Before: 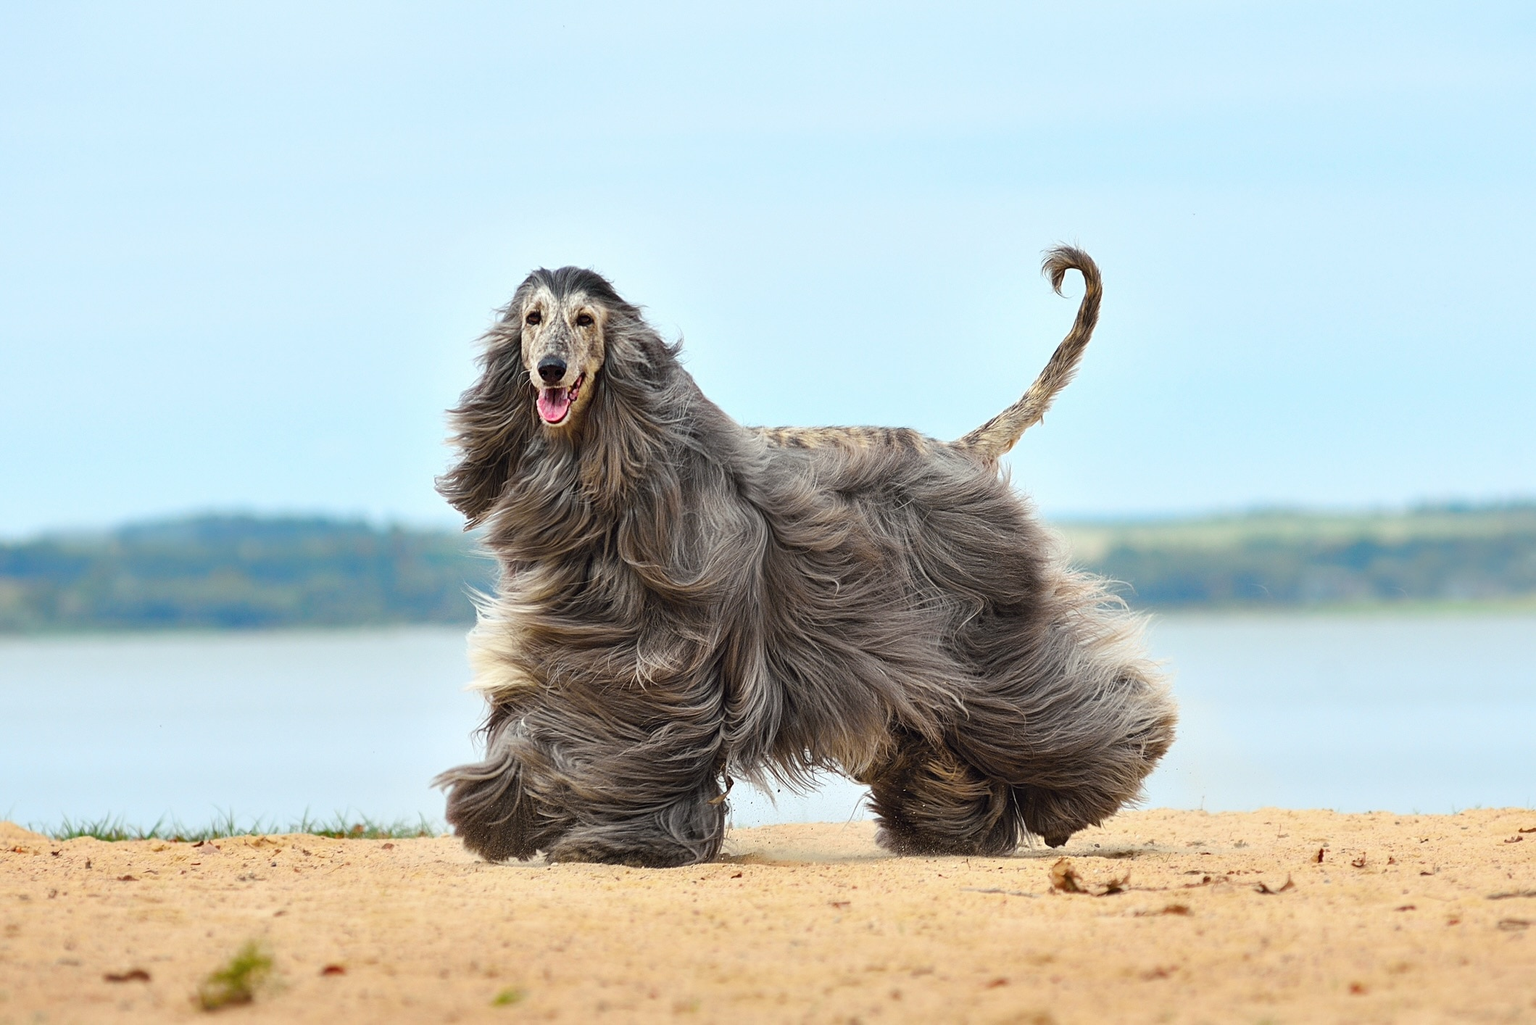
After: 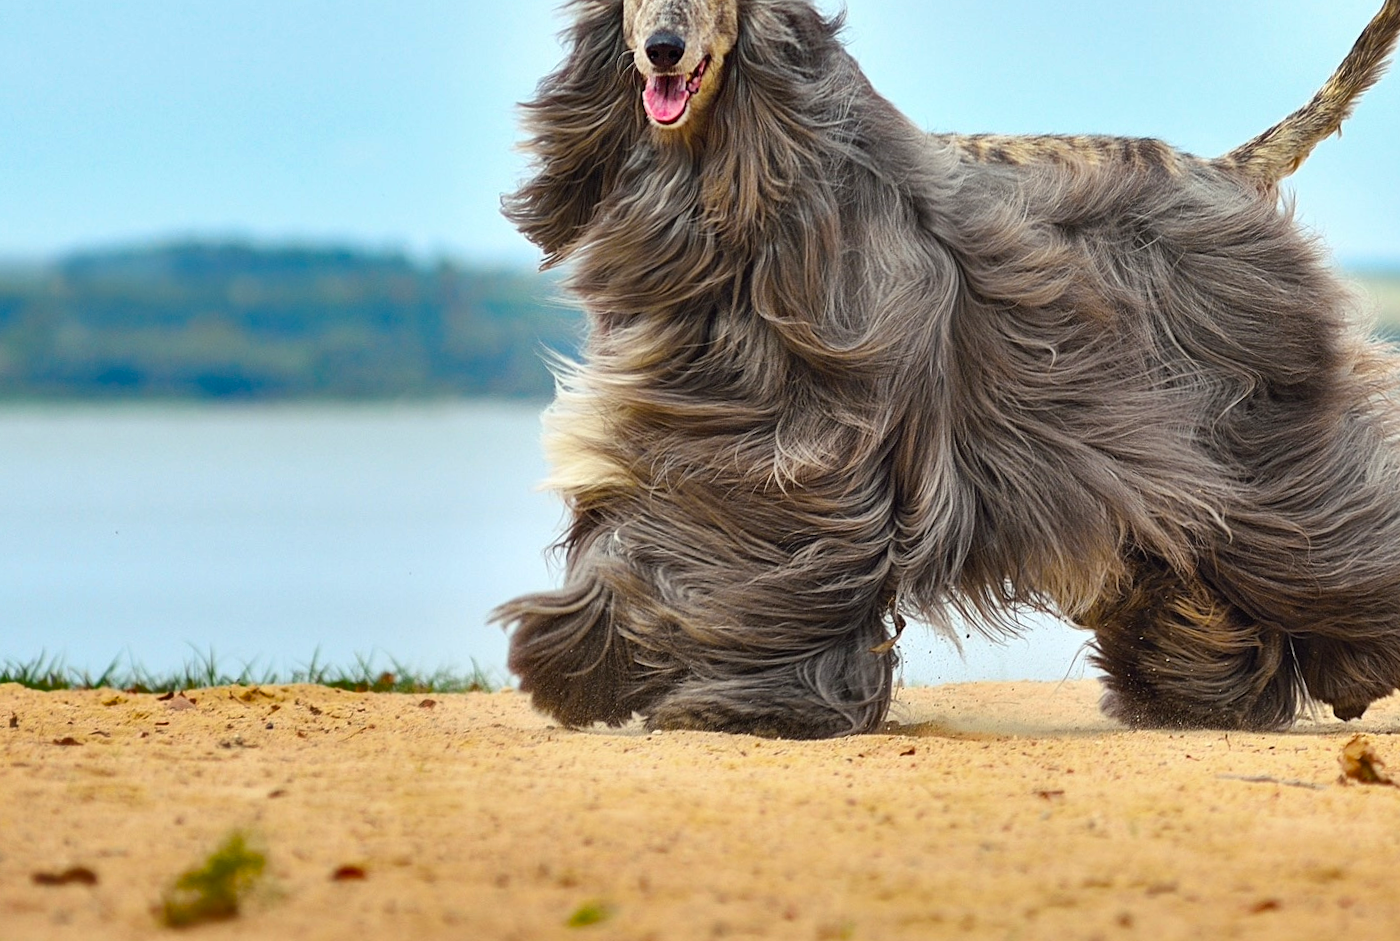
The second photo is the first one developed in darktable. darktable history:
color balance rgb: power › hue 307.77°, perceptual saturation grading › global saturation 14.731%, global vibrance 20%
shadows and highlights: shadows 52.79, soften with gaussian
crop and rotate: angle -0.962°, left 3.603%, top 31.763%, right 28.674%
